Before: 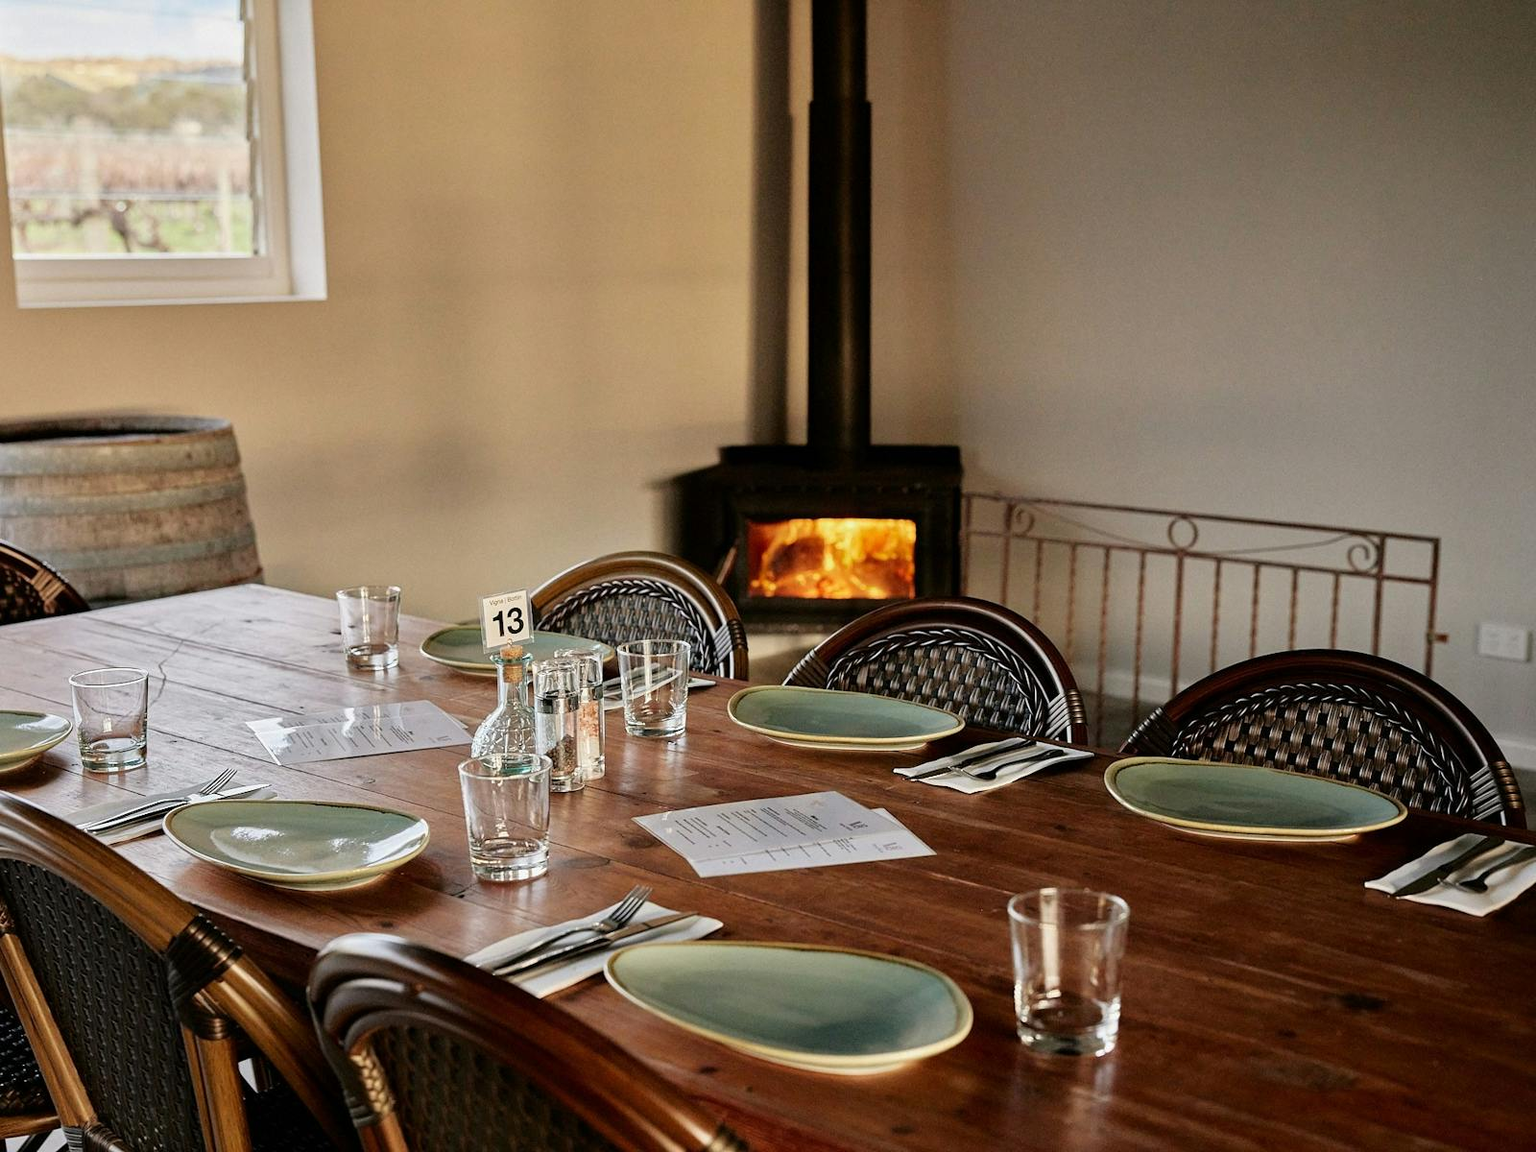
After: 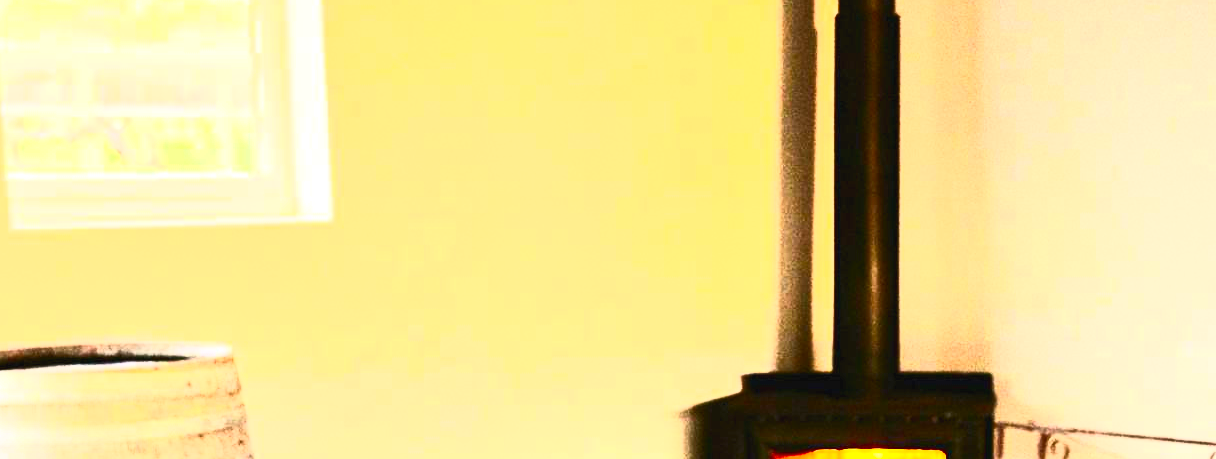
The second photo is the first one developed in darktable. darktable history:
exposure: black level correction 0, exposure 1.491 EV, compensate exposure bias true, compensate highlight preservation false
contrast brightness saturation: contrast 0.843, brightness 0.602, saturation 0.605
crop: left 0.511%, top 7.626%, right 23.453%, bottom 54.099%
